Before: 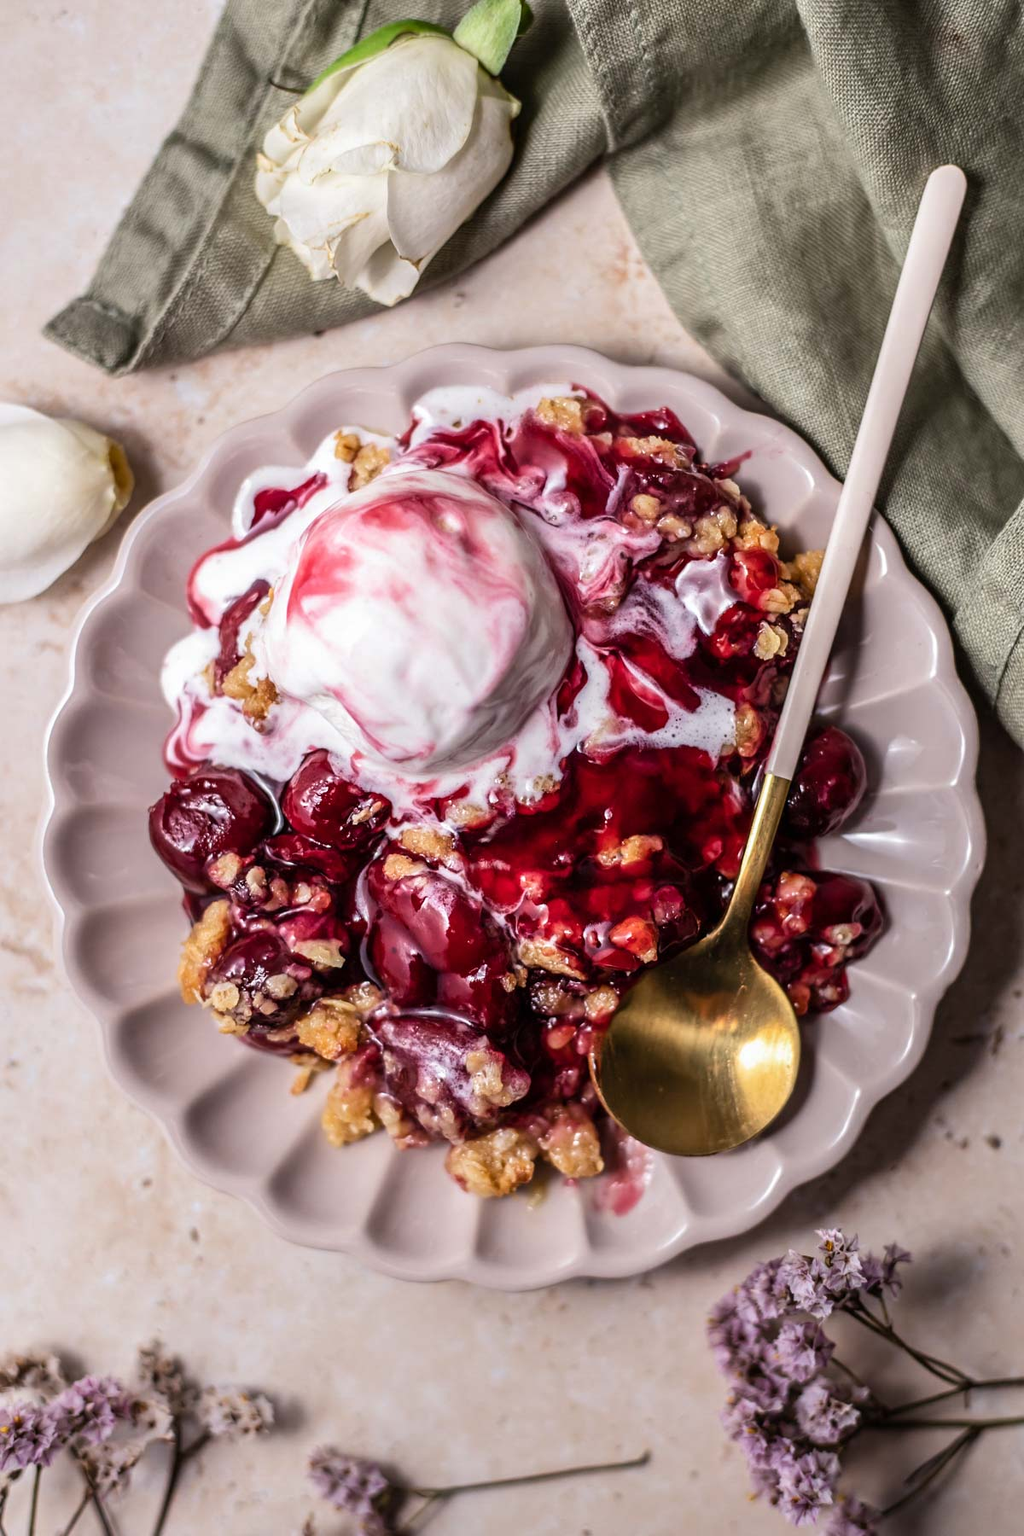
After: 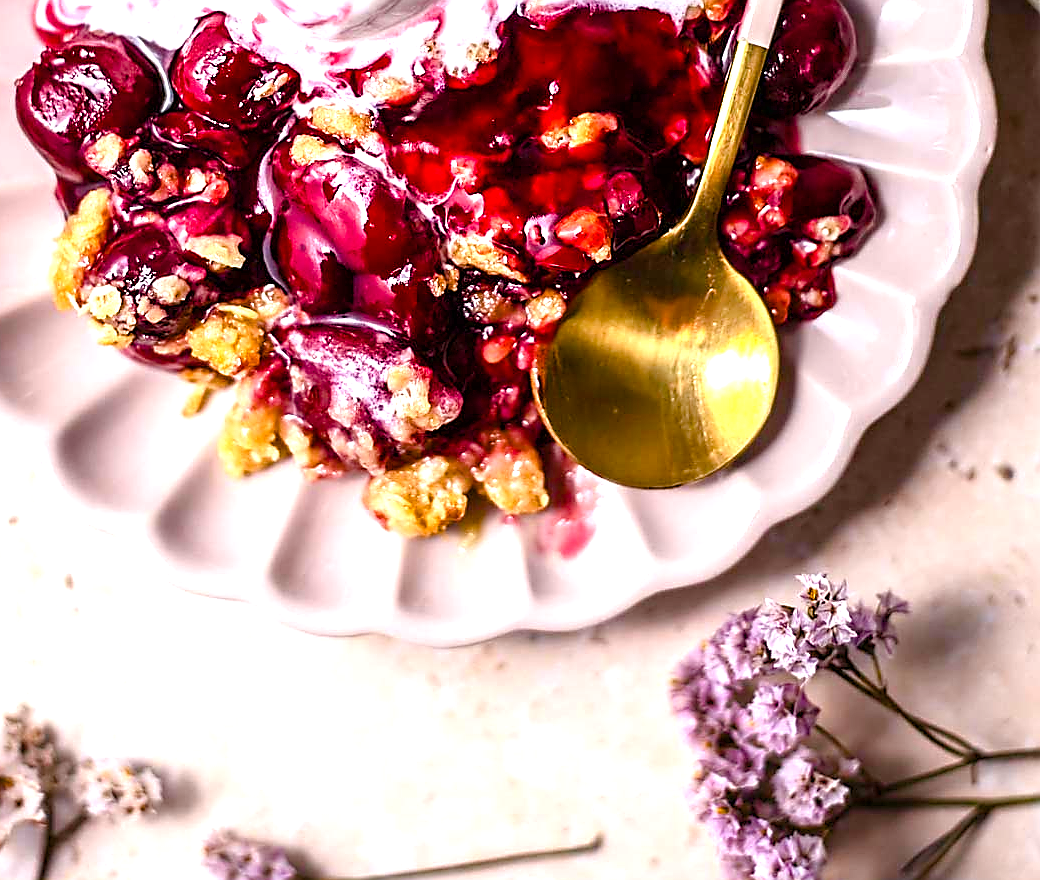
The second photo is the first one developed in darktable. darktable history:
sharpen: radius 1.4, amount 1.25, threshold 0.7
crop and rotate: left 13.306%, top 48.129%, bottom 2.928%
color correction: saturation 0.98
exposure: exposure 1.061 EV, compensate highlight preservation false
contrast brightness saturation: saturation -0.05
color balance rgb: perceptual saturation grading › global saturation 45%, perceptual saturation grading › highlights -25%, perceptual saturation grading › shadows 50%, perceptual brilliance grading › global brilliance 3%, global vibrance 3%
